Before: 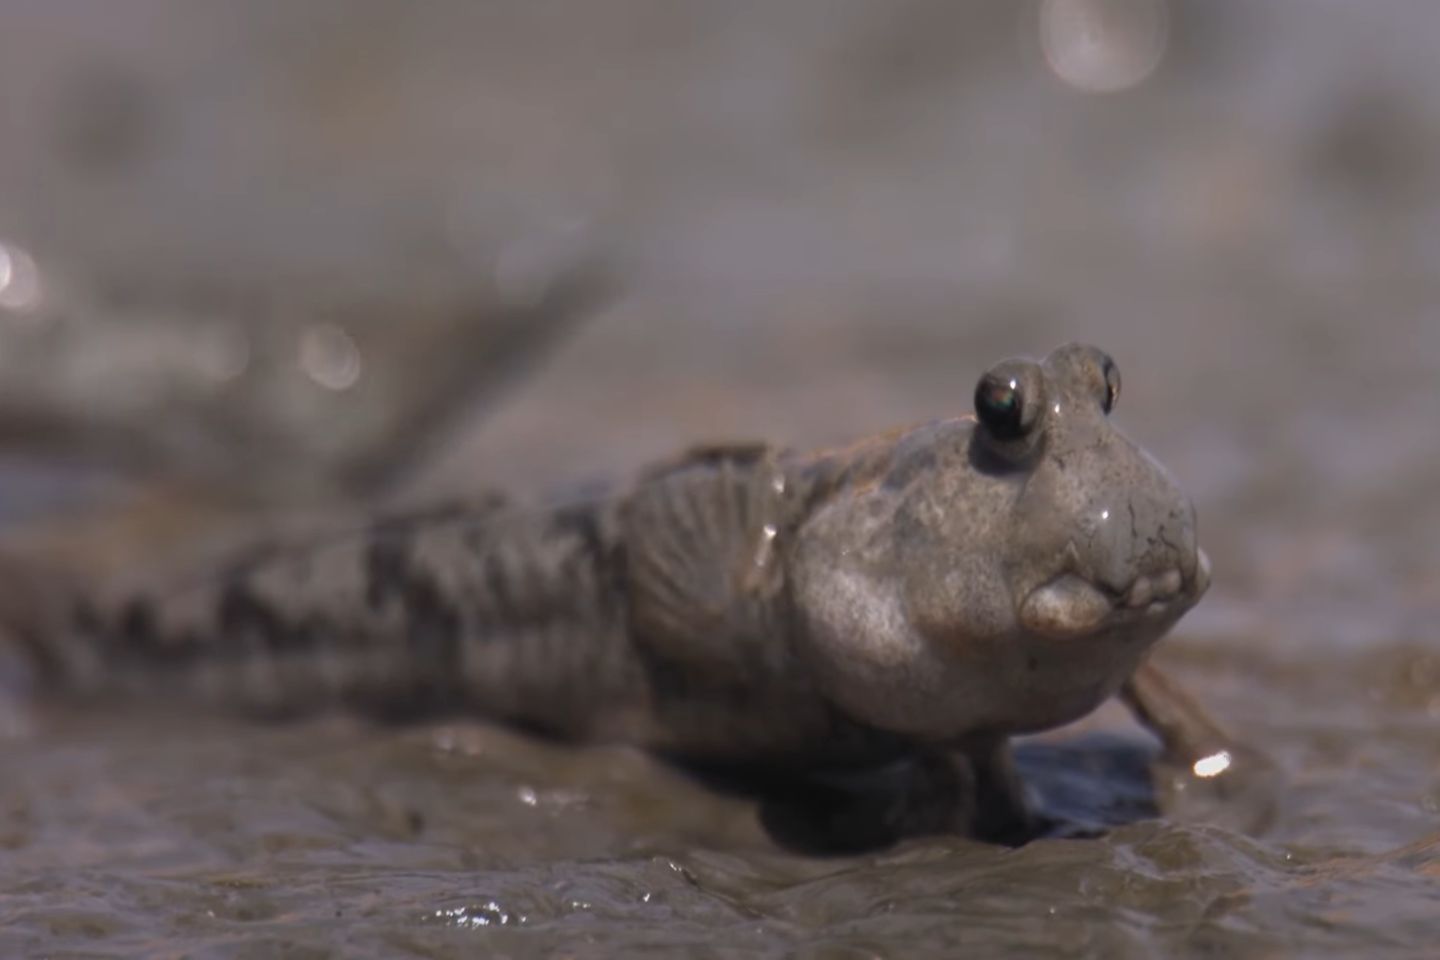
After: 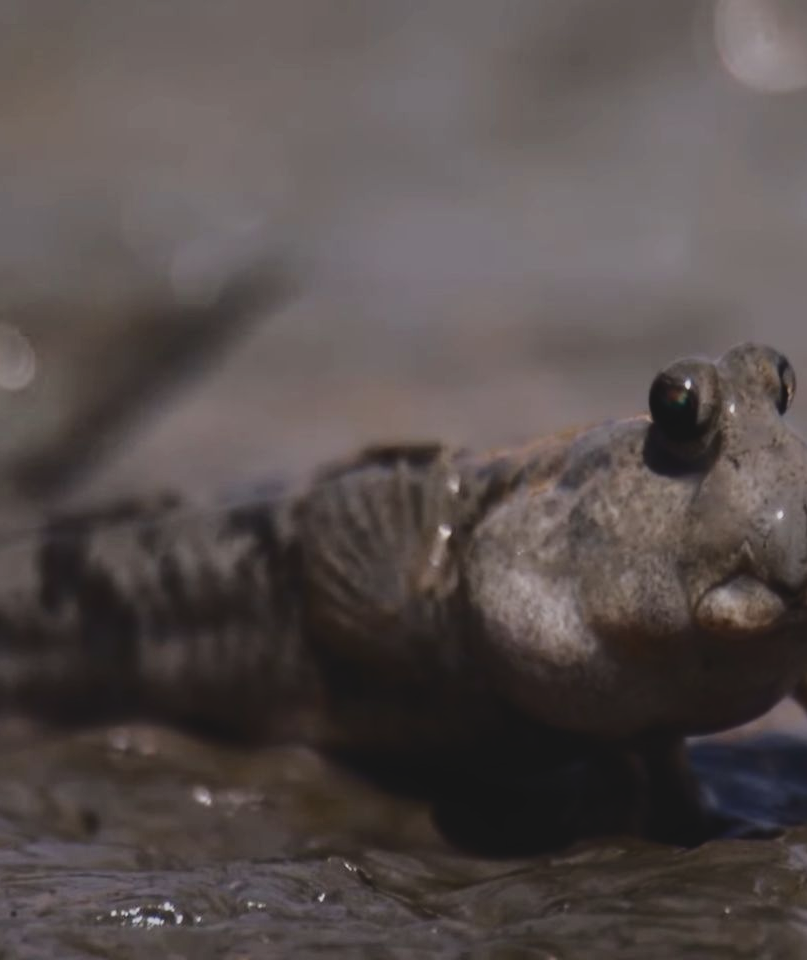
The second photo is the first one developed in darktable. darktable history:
filmic rgb: black relative exposure -6.91 EV, white relative exposure 5.61 EV, hardness 2.86
tone curve: curves: ch0 [(0, 0.072) (0.249, 0.176) (0.518, 0.489) (0.832, 0.854) (1, 0.948)], color space Lab, independent channels, preserve colors none
crop and rotate: left 22.617%, right 21.315%
